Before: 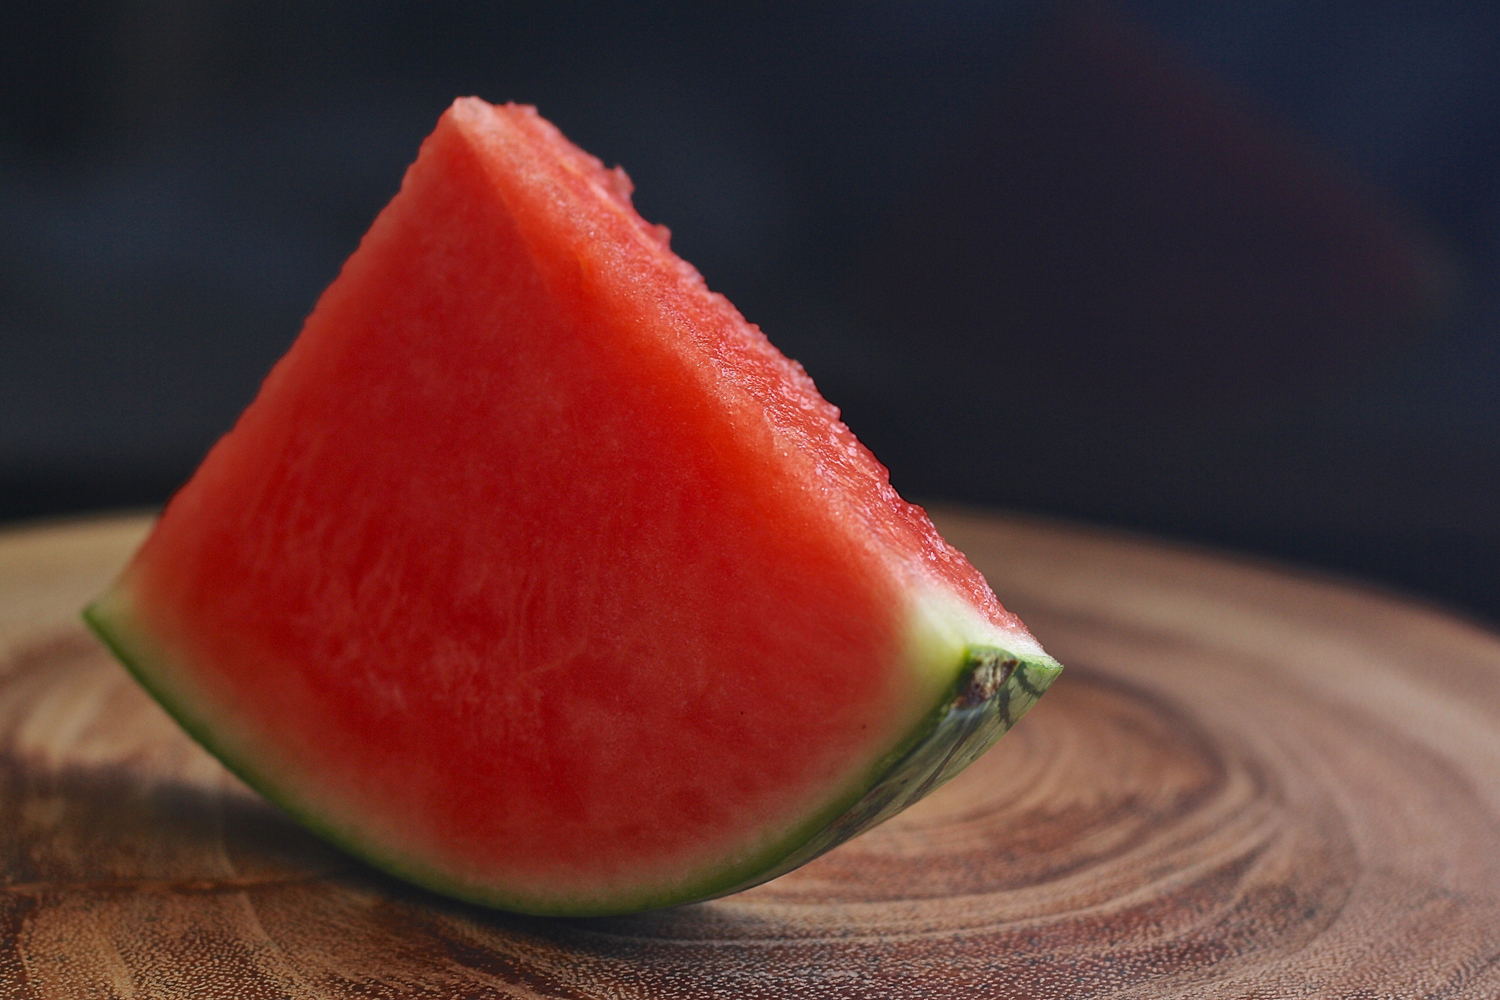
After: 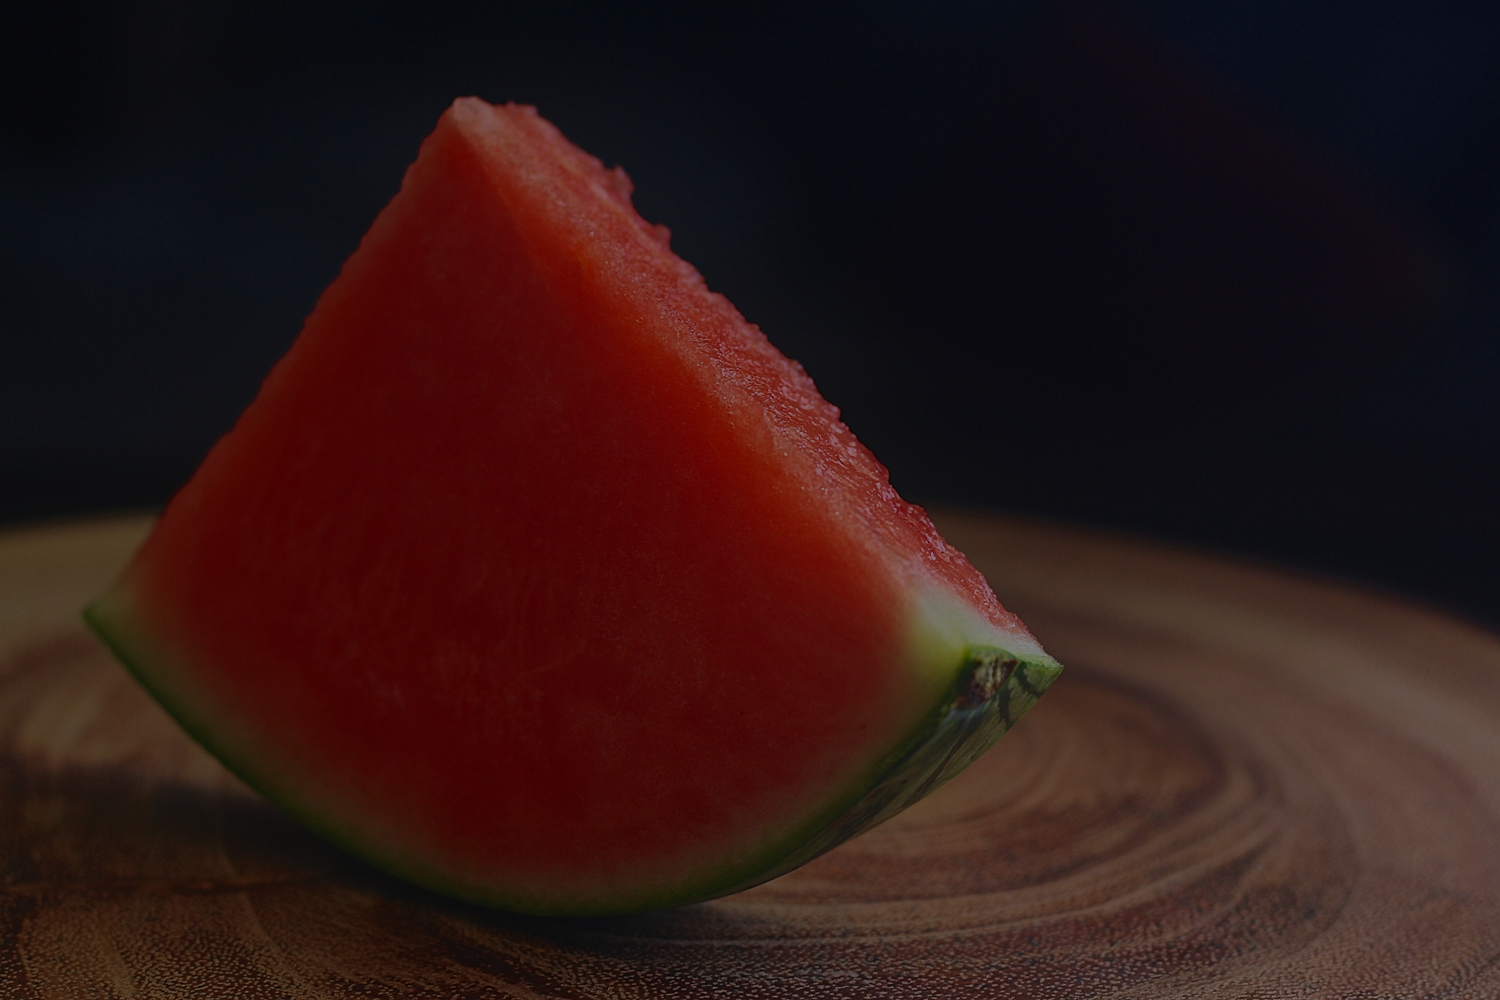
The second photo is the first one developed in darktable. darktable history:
tone equalizer: -8 EV -2 EV, -7 EV -2 EV, -6 EV -2 EV, -5 EV -2 EV, -4 EV -2 EV, -3 EV -2 EV, -2 EV -2 EV, -1 EV -1.63 EV, +0 EV -2 EV
contrast equalizer: y [[0.439, 0.44, 0.442, 0.457, 0.493, 0.498], [0.5 ×6], [0.5 ×6], [0 ×6], [0 ×6]]
velvia: strength 21.76%
